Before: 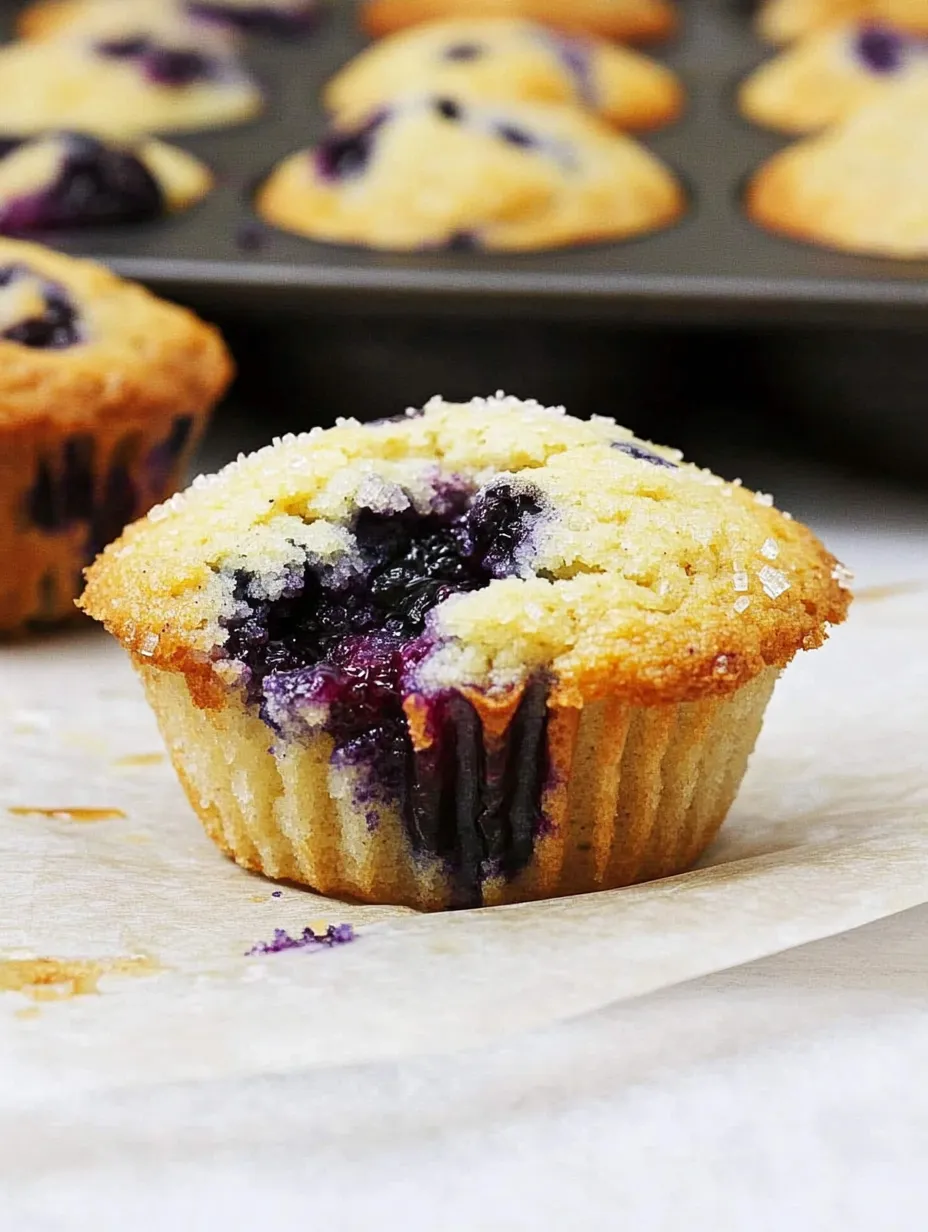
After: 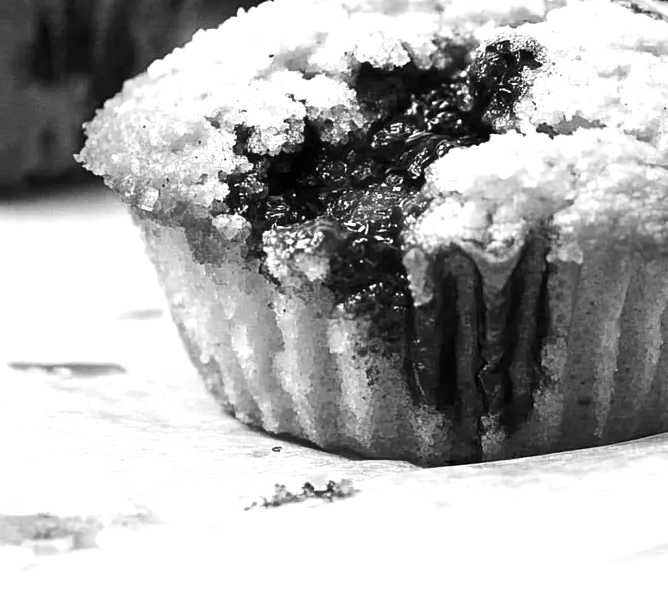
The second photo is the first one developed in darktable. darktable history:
color balance rgb: perceptual saturation grading › global saturation 19.291%, global vibrance 9.959%
crop: top 36.128%, right 27.923%, bottom 14.754%
color calibration: output gray [0.21, 0.42, 0.37, 0], illuminant as shot in camera, x 0.482, y 0.432, temperature 2409.5 K
